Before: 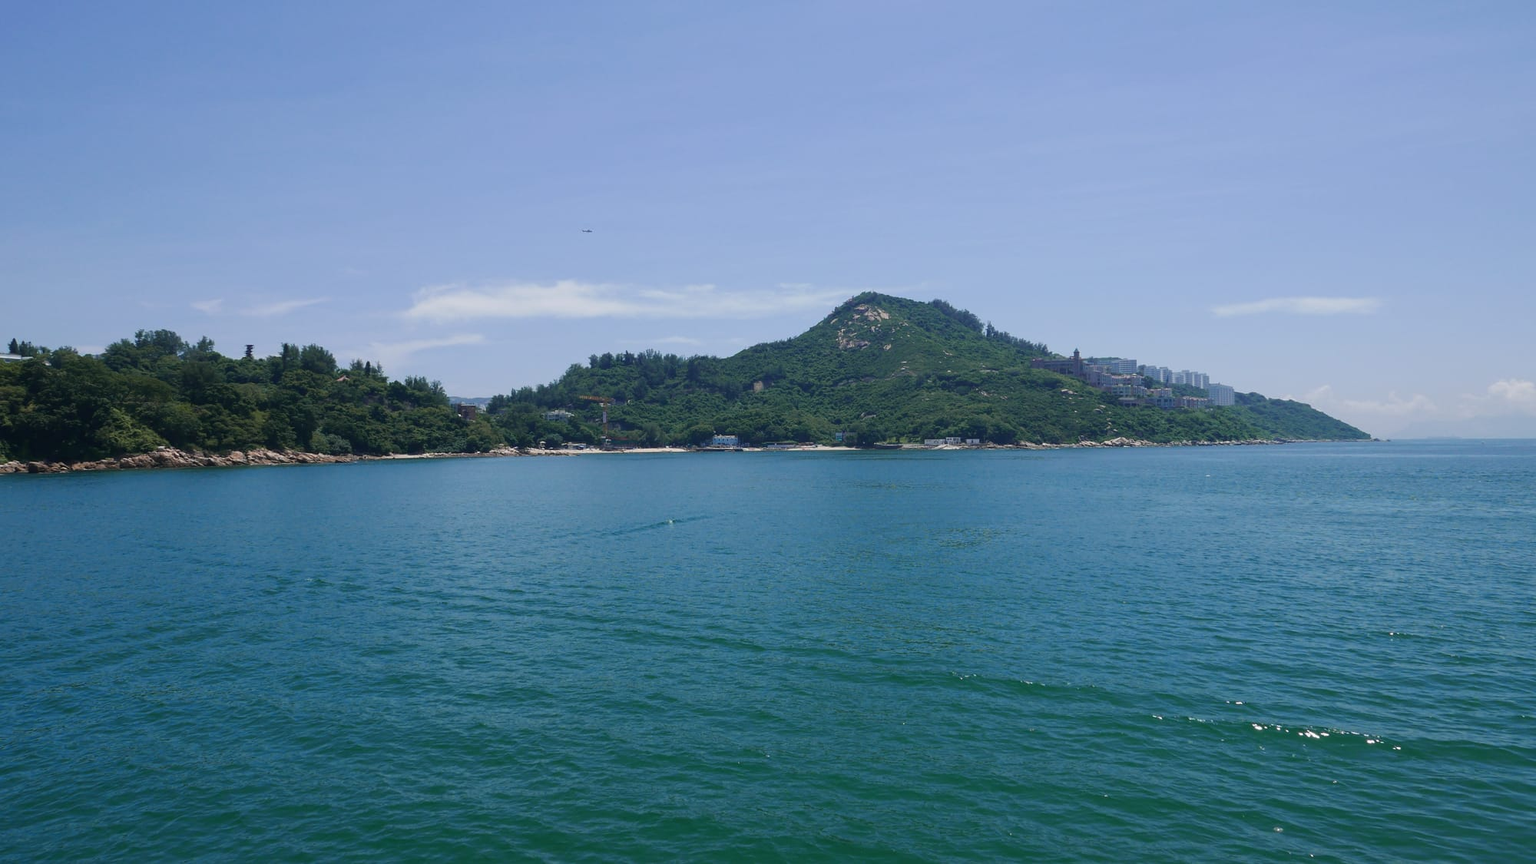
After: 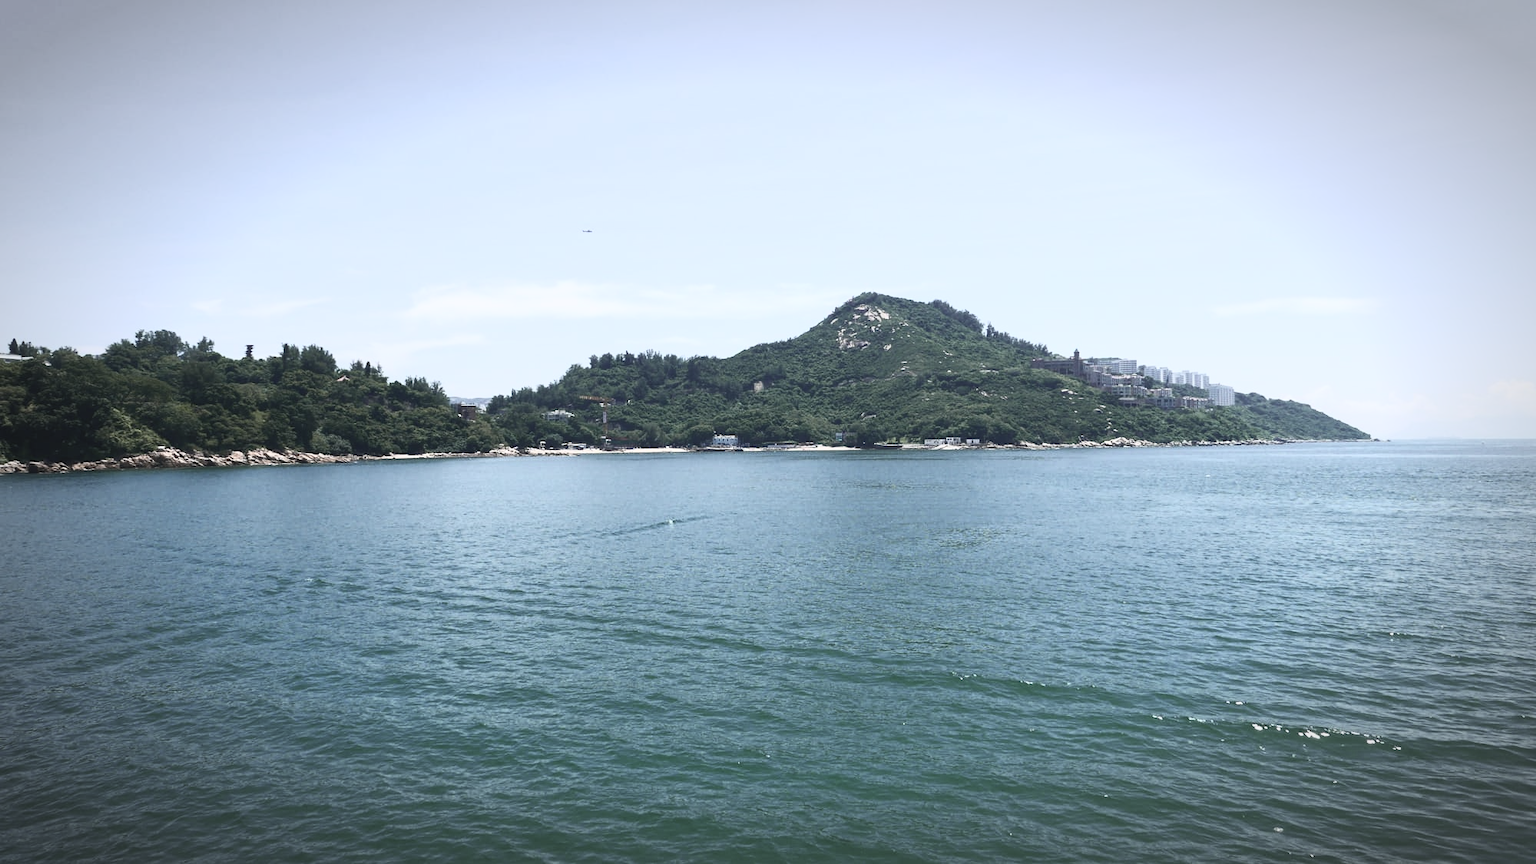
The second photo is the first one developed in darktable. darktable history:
vignetting: automatic ratio true
tone equalizer: on, module defaults
contrast brightness saturation: contrast 0.57, brightness 0.57, saturation -0.34
